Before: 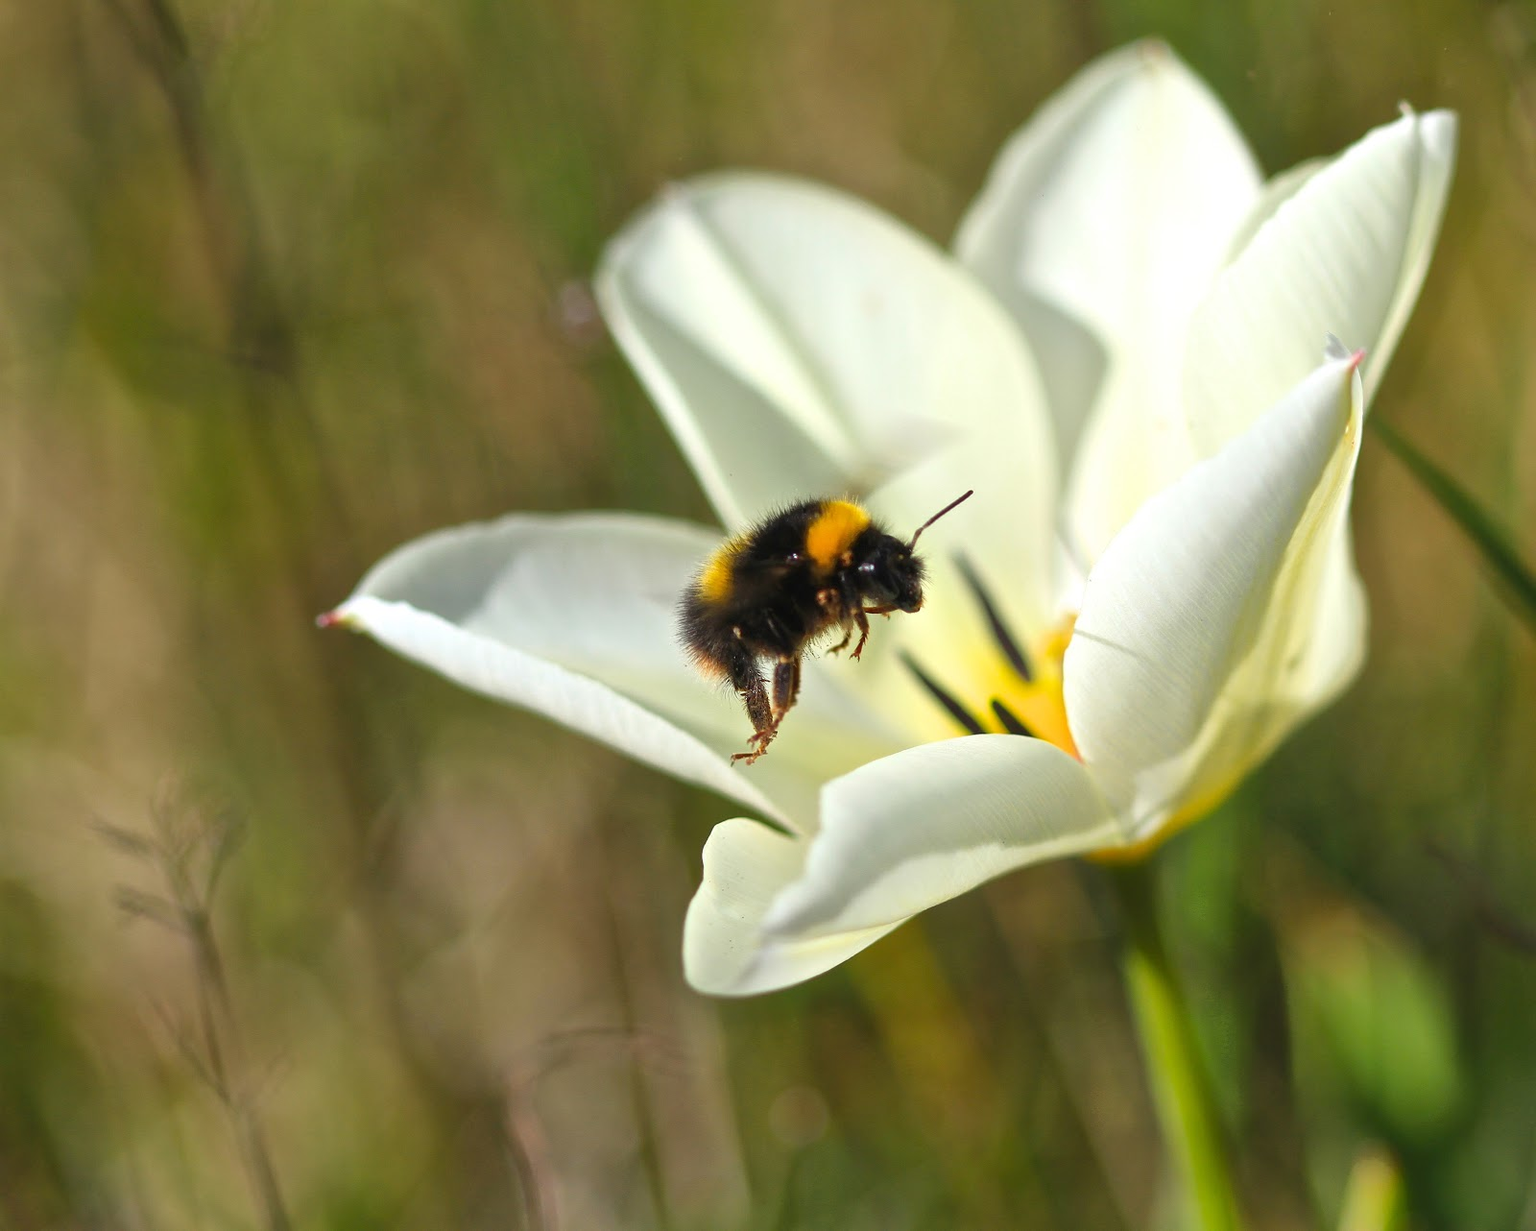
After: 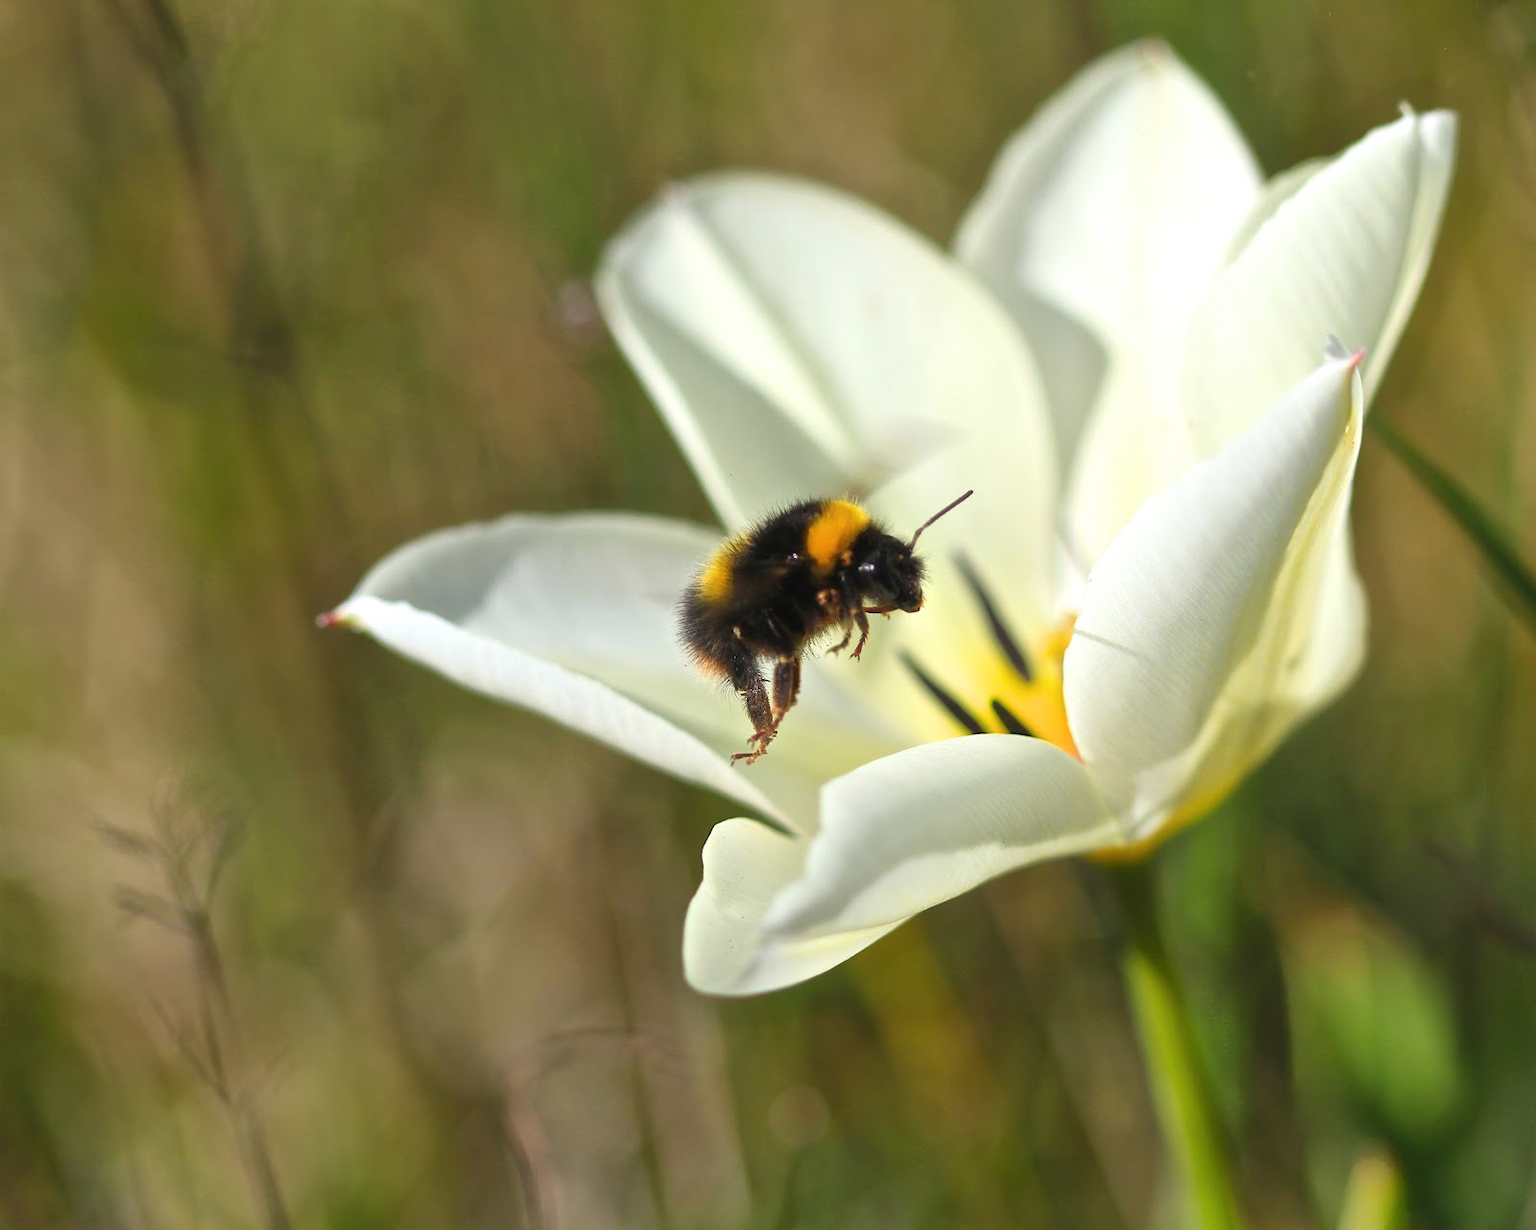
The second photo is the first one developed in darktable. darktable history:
haze removal: strength -0.076, distance 0.352, compatibility mode true, adaptive false
tone equalizer: on, module defaults
